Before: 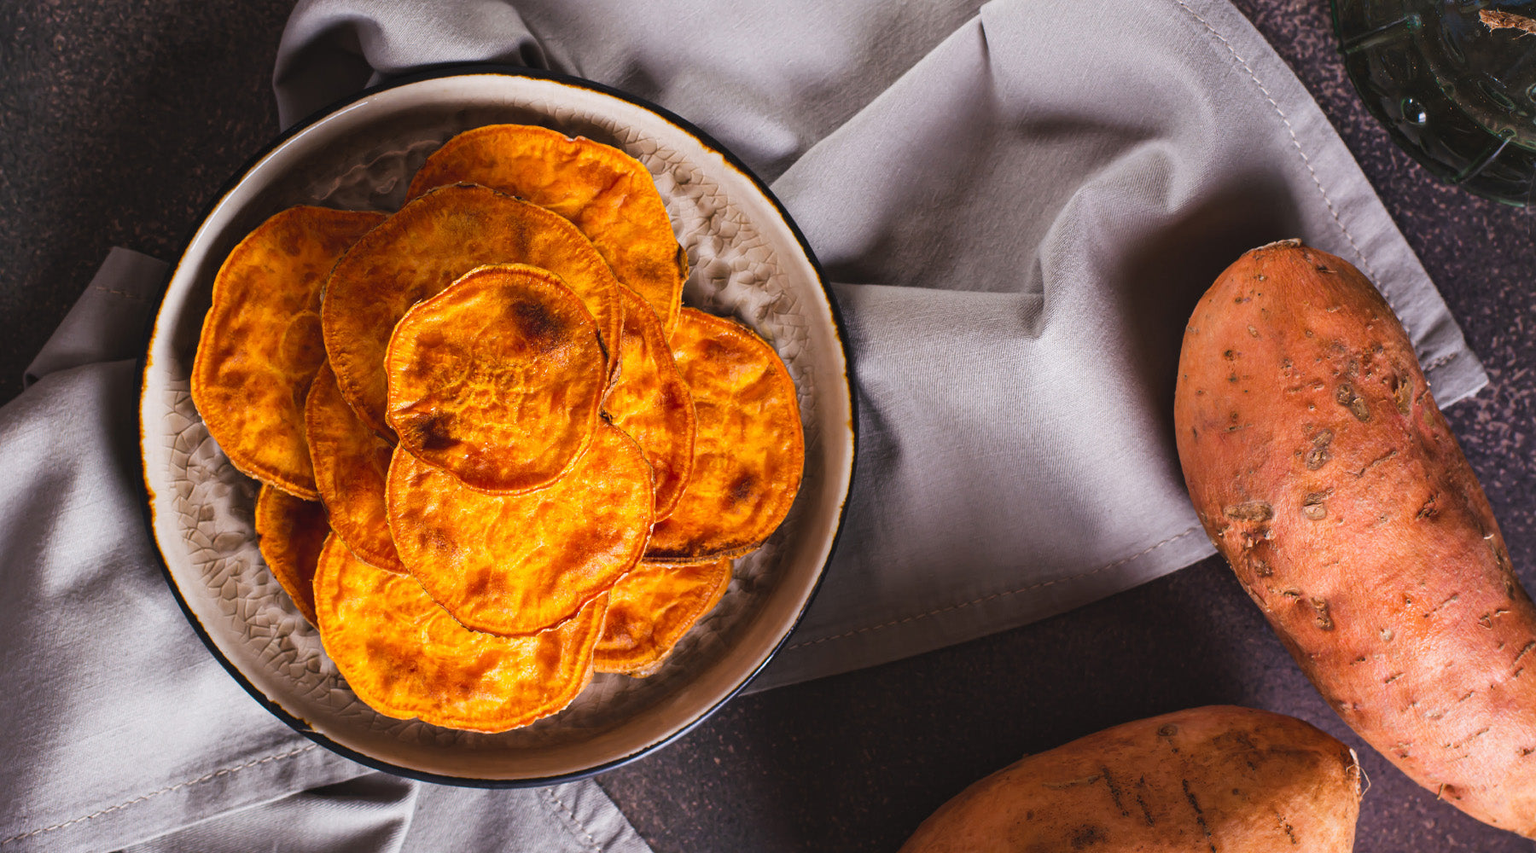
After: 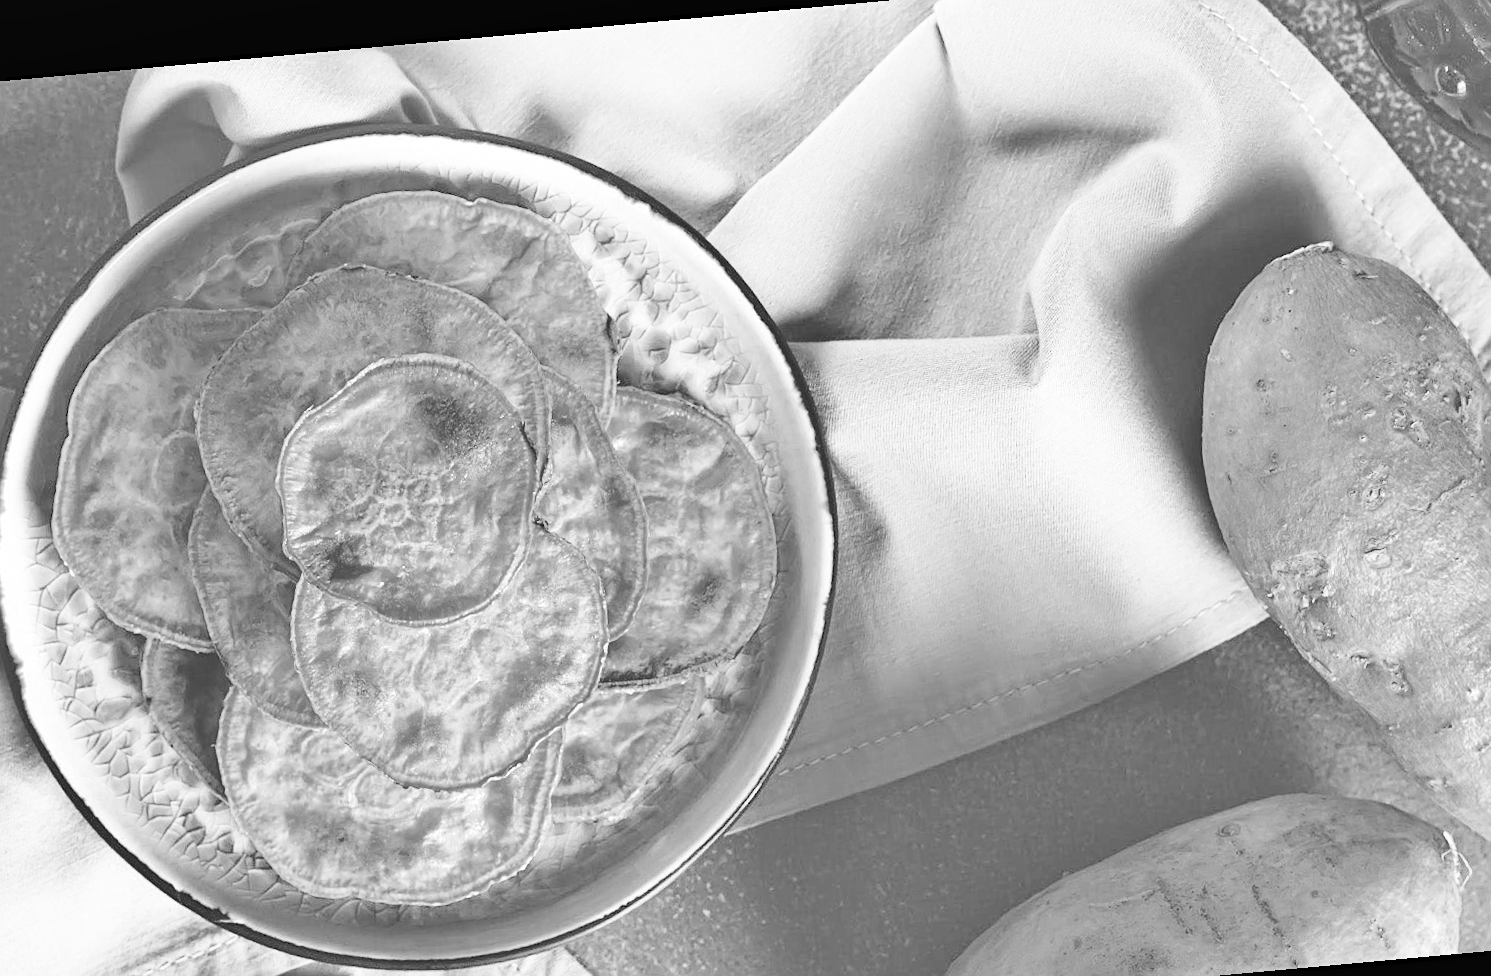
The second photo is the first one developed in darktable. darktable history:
sharpen: on, module defaults
shadows and highlights: soften with gaussian
crop: left 11.225%, top 5.381%, right 9.565%, bottom 10.314%
filmic rgb: middle gray luminance 2.5%, black relative exposure -10 EV, white relative exposure 7 EV, threshold 6 EV, dynamic range scaling 10%, target black luminance 0%, hardness 3.19, latitude 44.39%, contrast 0.682, highlights saturation mix 5%, shadows ↔ highlights balance 13.63%, add noise in highlights 0, color science v3 (2019), use custom middle-gray values true, iterations of high-quality reconstruction 0, contrast in highlights soft, enable highlight reconstruction true
exposure: black level correction 0, exposure 1.2 EV, compensate exposure bias true, compensate highlight preservation false
monochrome: a 16.01, b -2.65, highlights 0.52
rotate and perspective: rotation -5.2°, automatic cropping off
